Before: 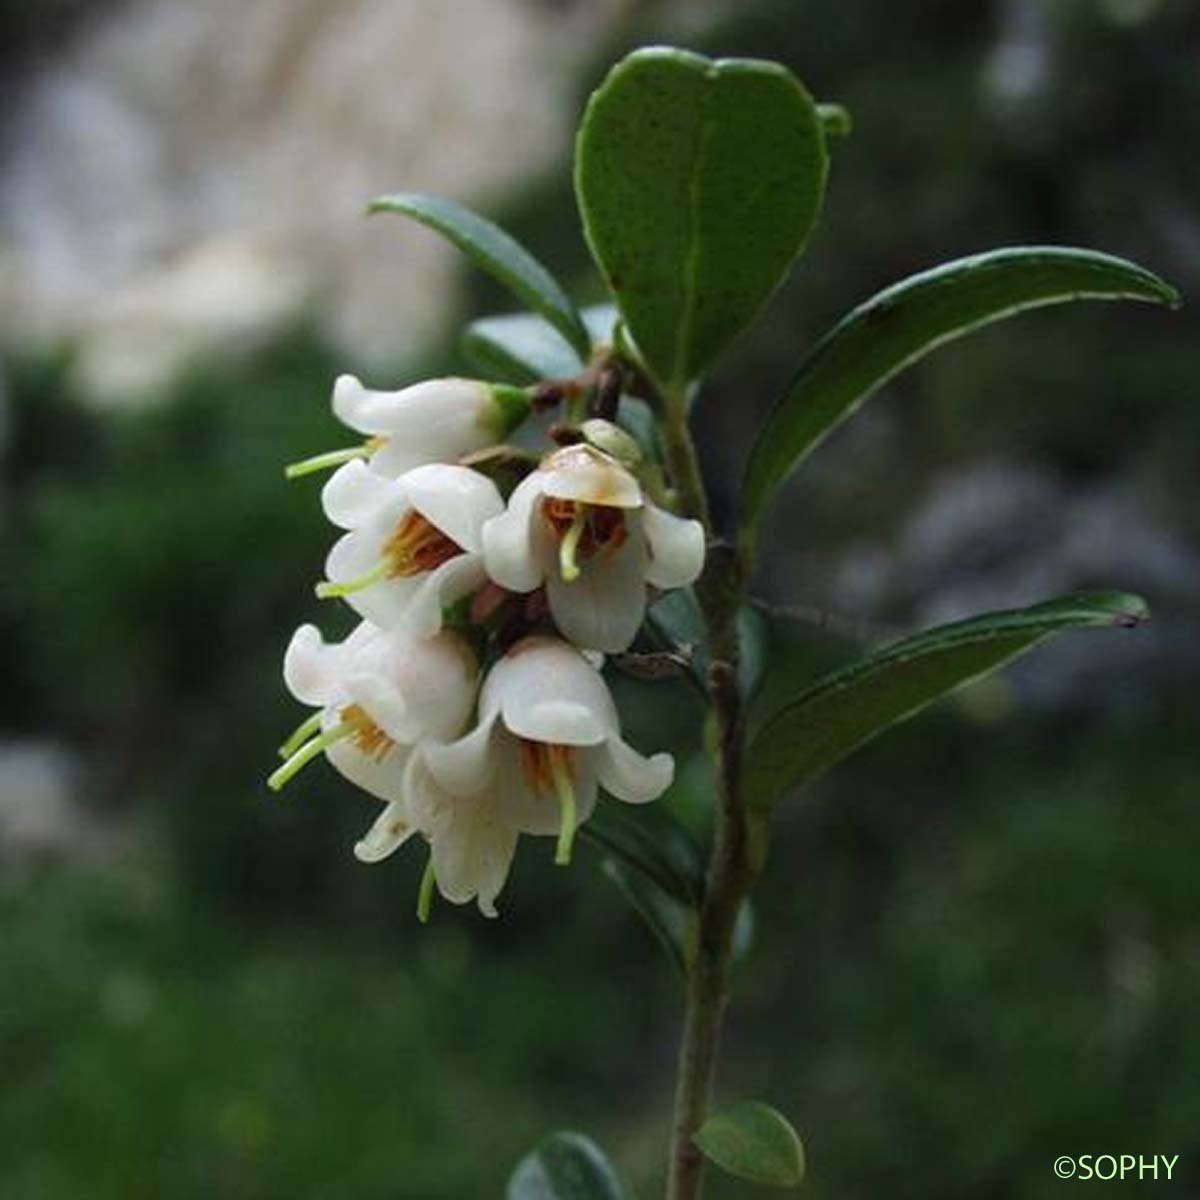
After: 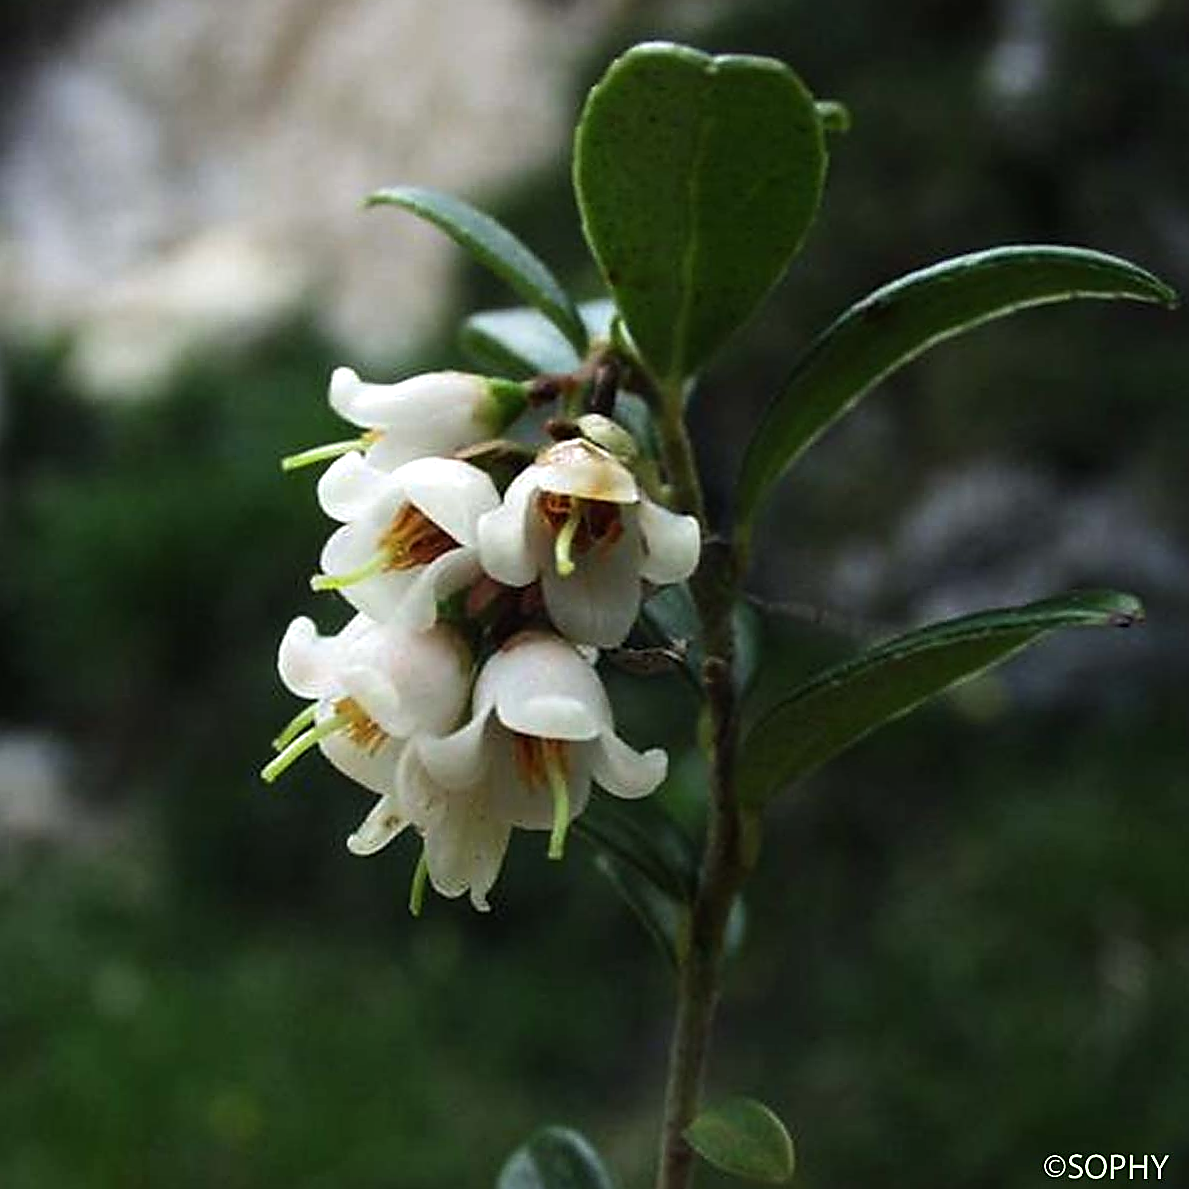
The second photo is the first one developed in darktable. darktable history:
crop and rotate: angle -0.5°
tone equalizer: -8 EV -0.417 EV, -7 EV -0.389 EV, -6 EV -0.333 EV, -5 EV -0.222 EV, -3 EV 0.222 EV, -2 EV 0.333 EV, -1 EV 0.389 EV, +0 EV 0.417 EV, edges refinement/feathering 500, mask exposure compensation -1.57 EV, preserve details no
sharpen: radius 1.4, amount 1.25, threshold 0.7
